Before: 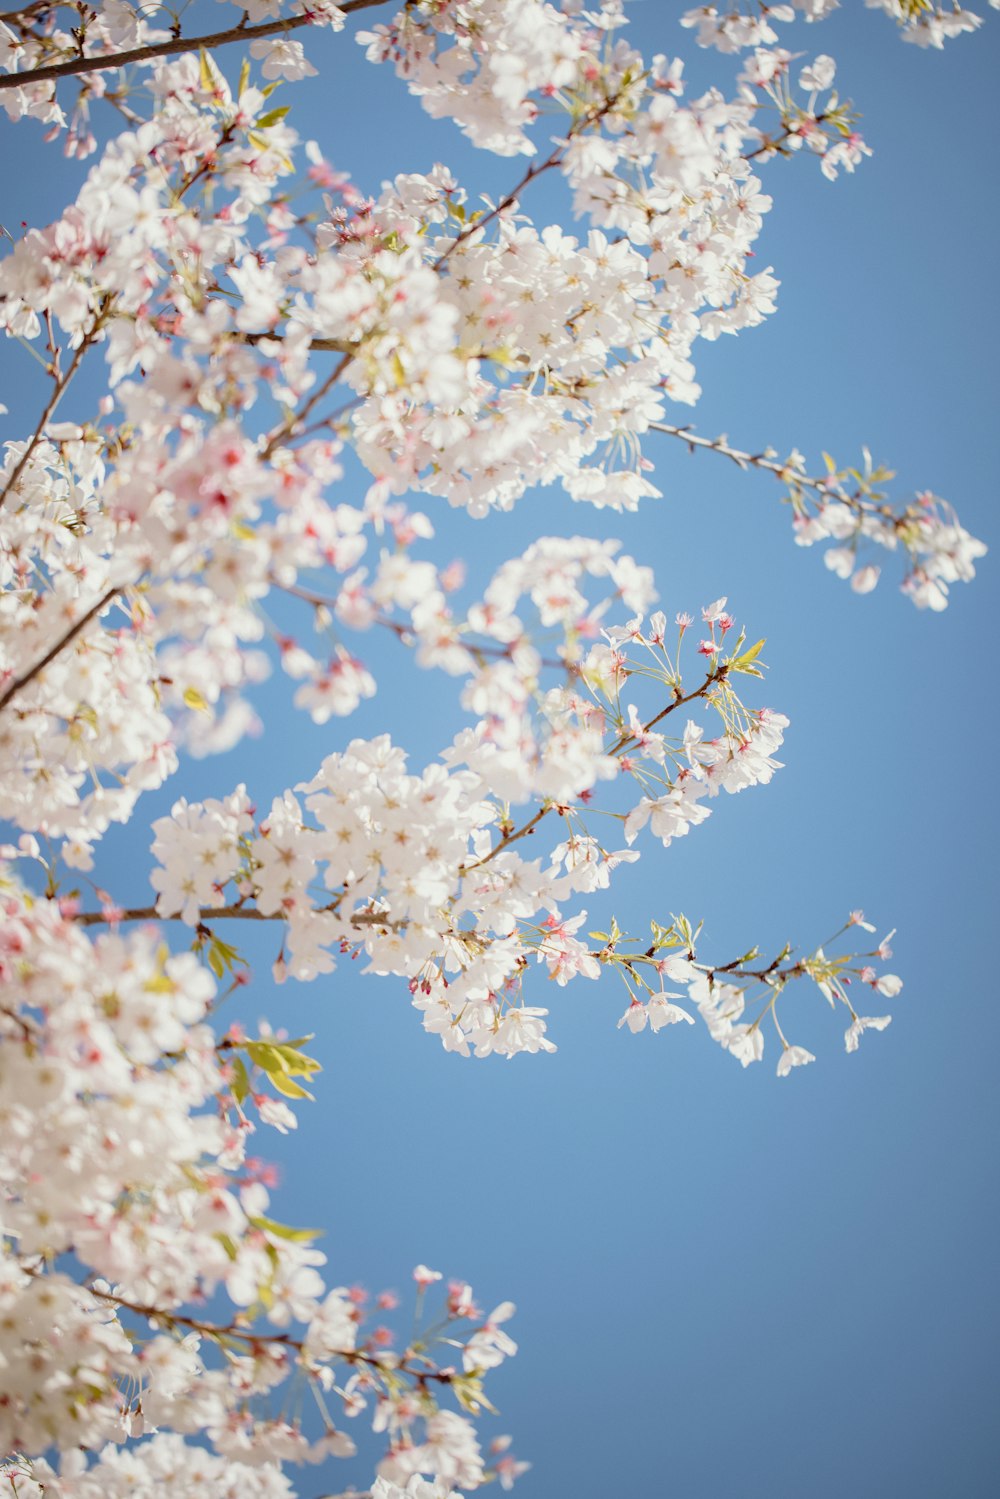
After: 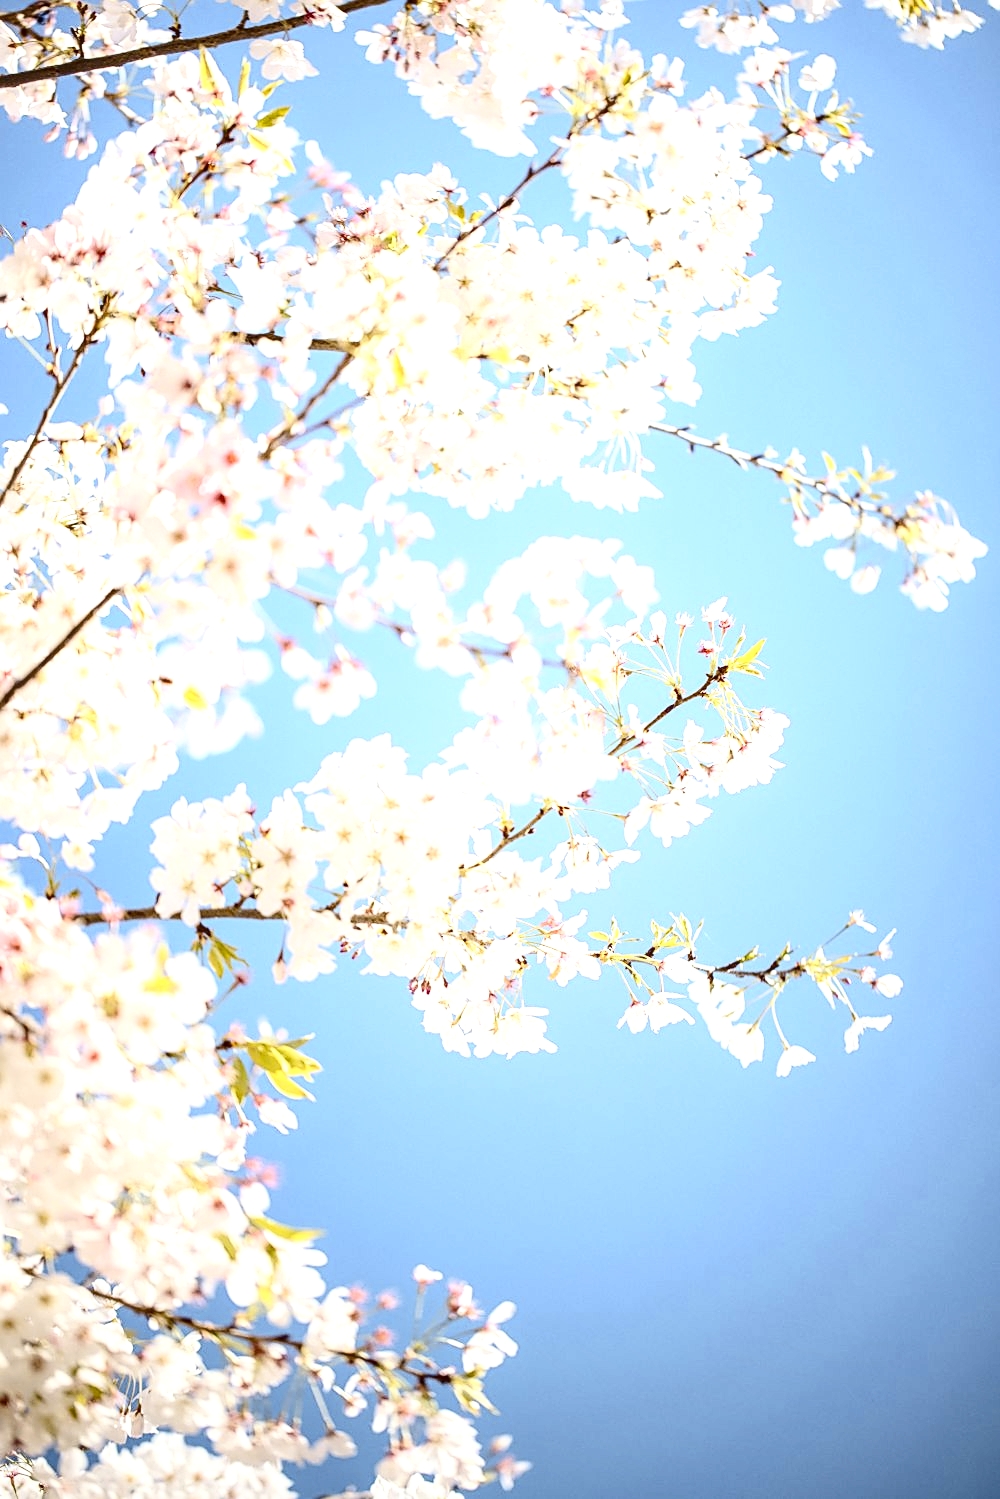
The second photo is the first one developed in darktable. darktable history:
sharpen: amount 0.575
graduated density: rotation -180°, offset 24.95
contrast brightness saturation: contrast 0.28
exposure: exposure 1 EV, compensate highlight preservation false
local contrast: detail 130%
color contrast: green-magenta contrast 0.8, blue-yellow contrast 1.1, unbound 0
